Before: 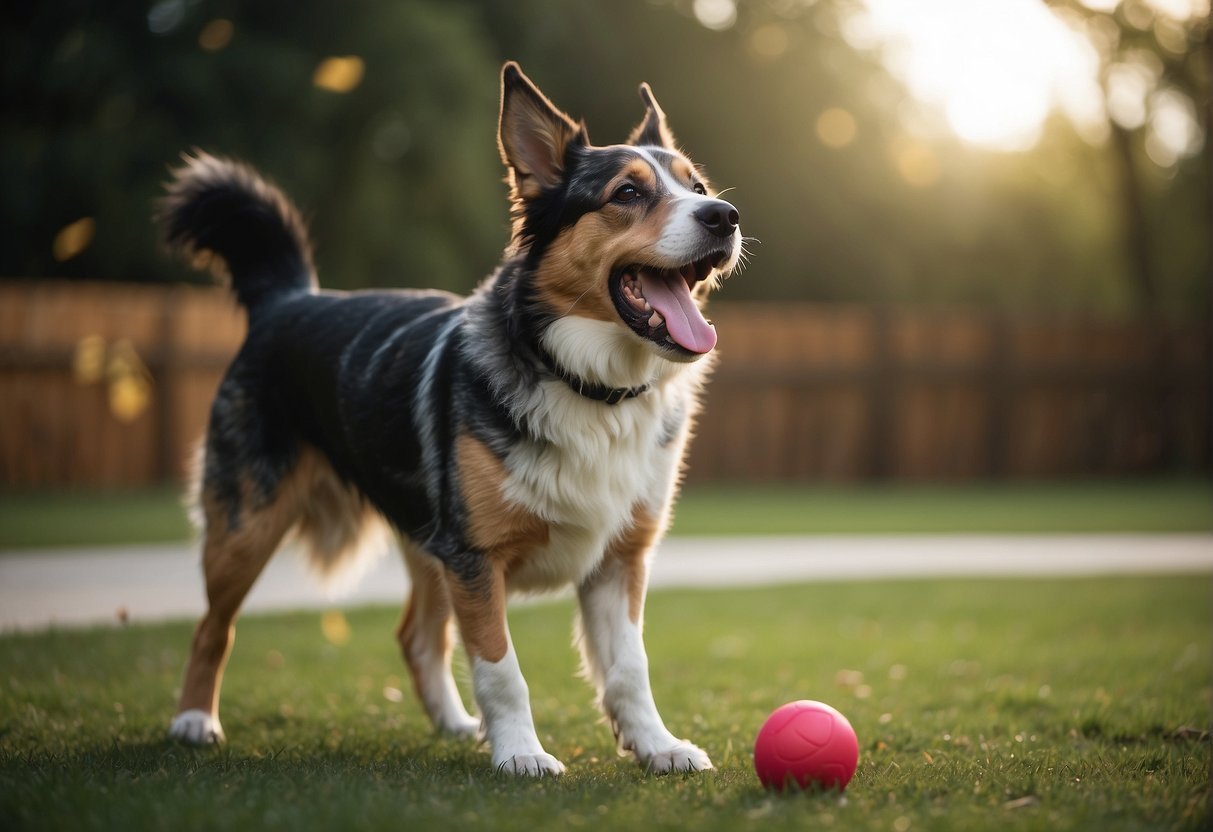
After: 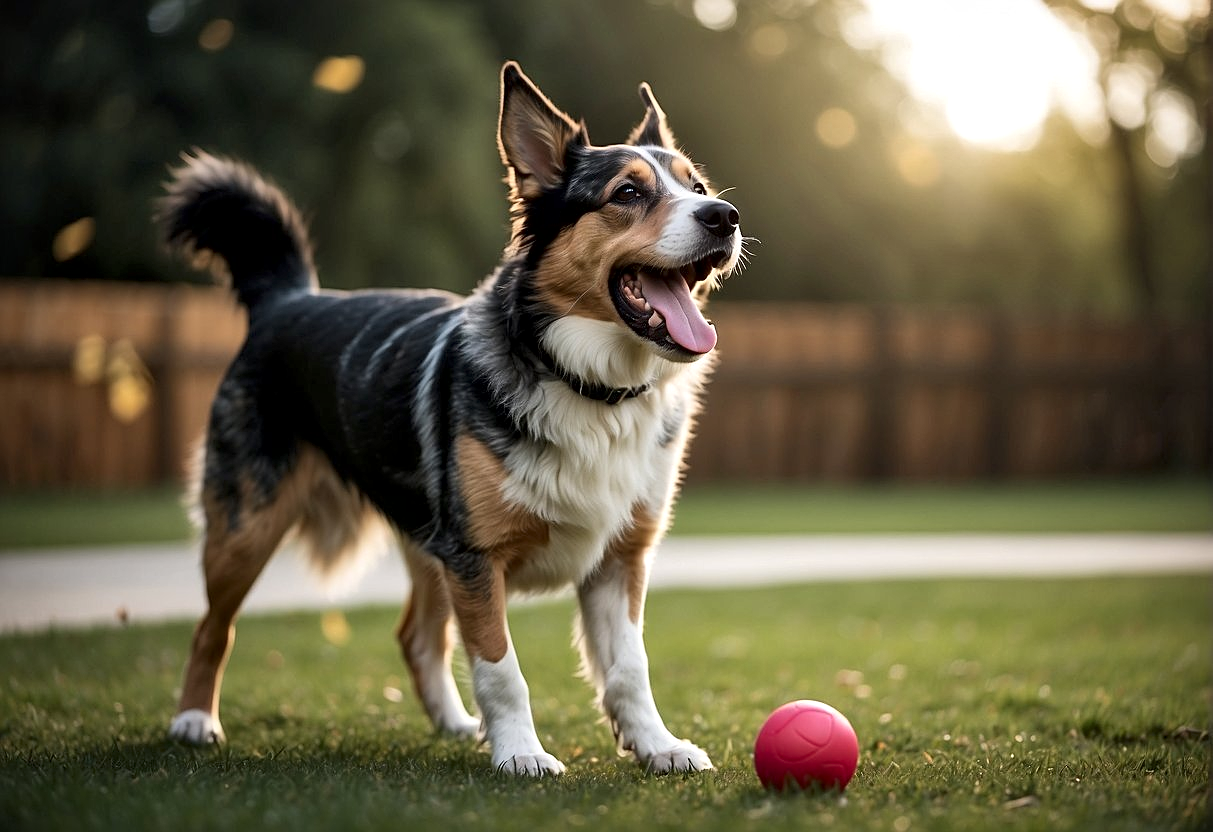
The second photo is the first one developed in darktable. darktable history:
sharpen: on, module defaults
local contrast: mode bilateral grid, contrast 50, coarseness 50, detail 150%, midtone range 0.2
